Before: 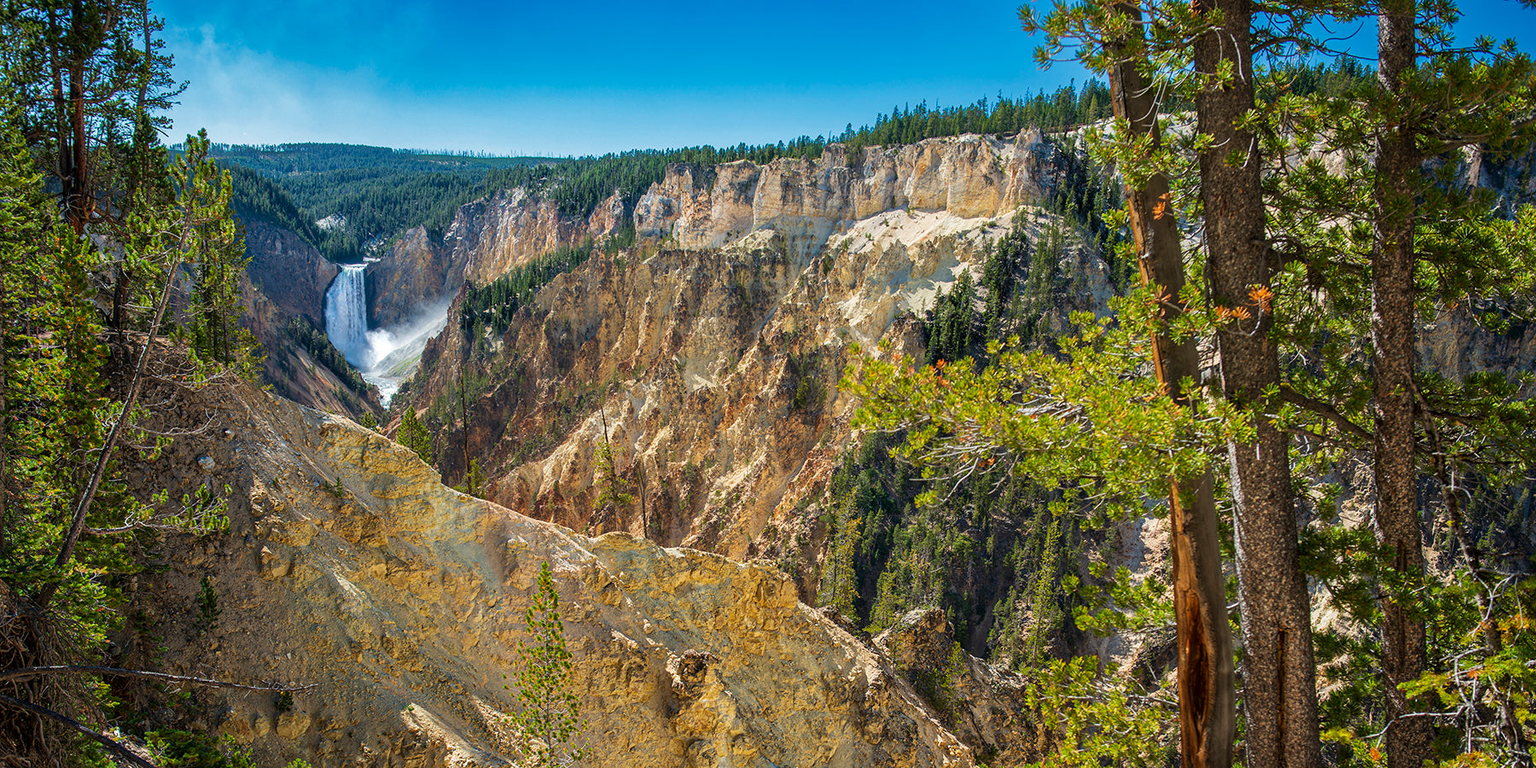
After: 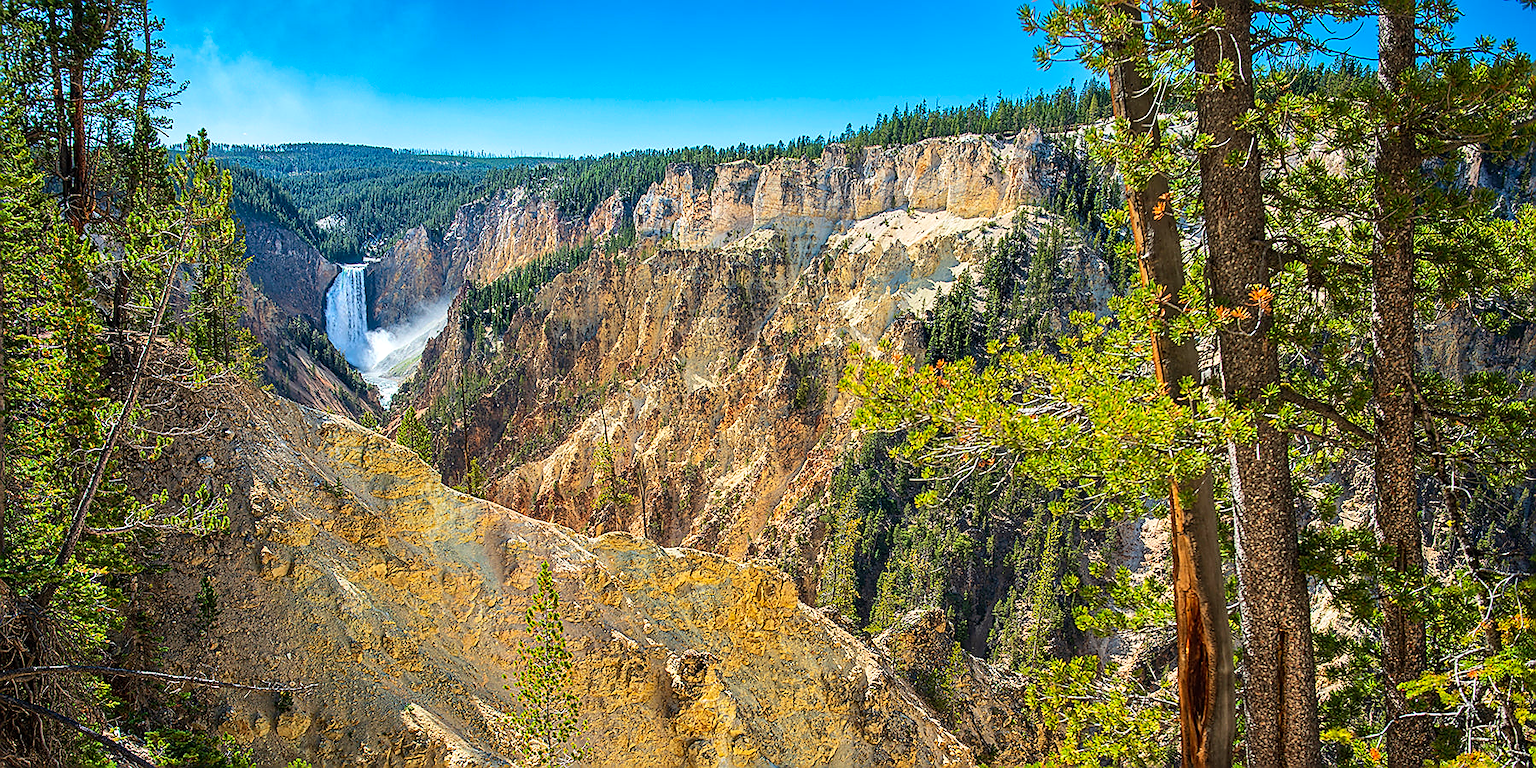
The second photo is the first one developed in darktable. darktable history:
sharpen: radius 1.348, amount 1.235, threshold 0.792
contrast brightness saturation: contrast 0.203, brightness 0.165, saturation 0.217
shadows and highlights: shadows 8.82, white point adjustment 0.969, highlights -40.41
